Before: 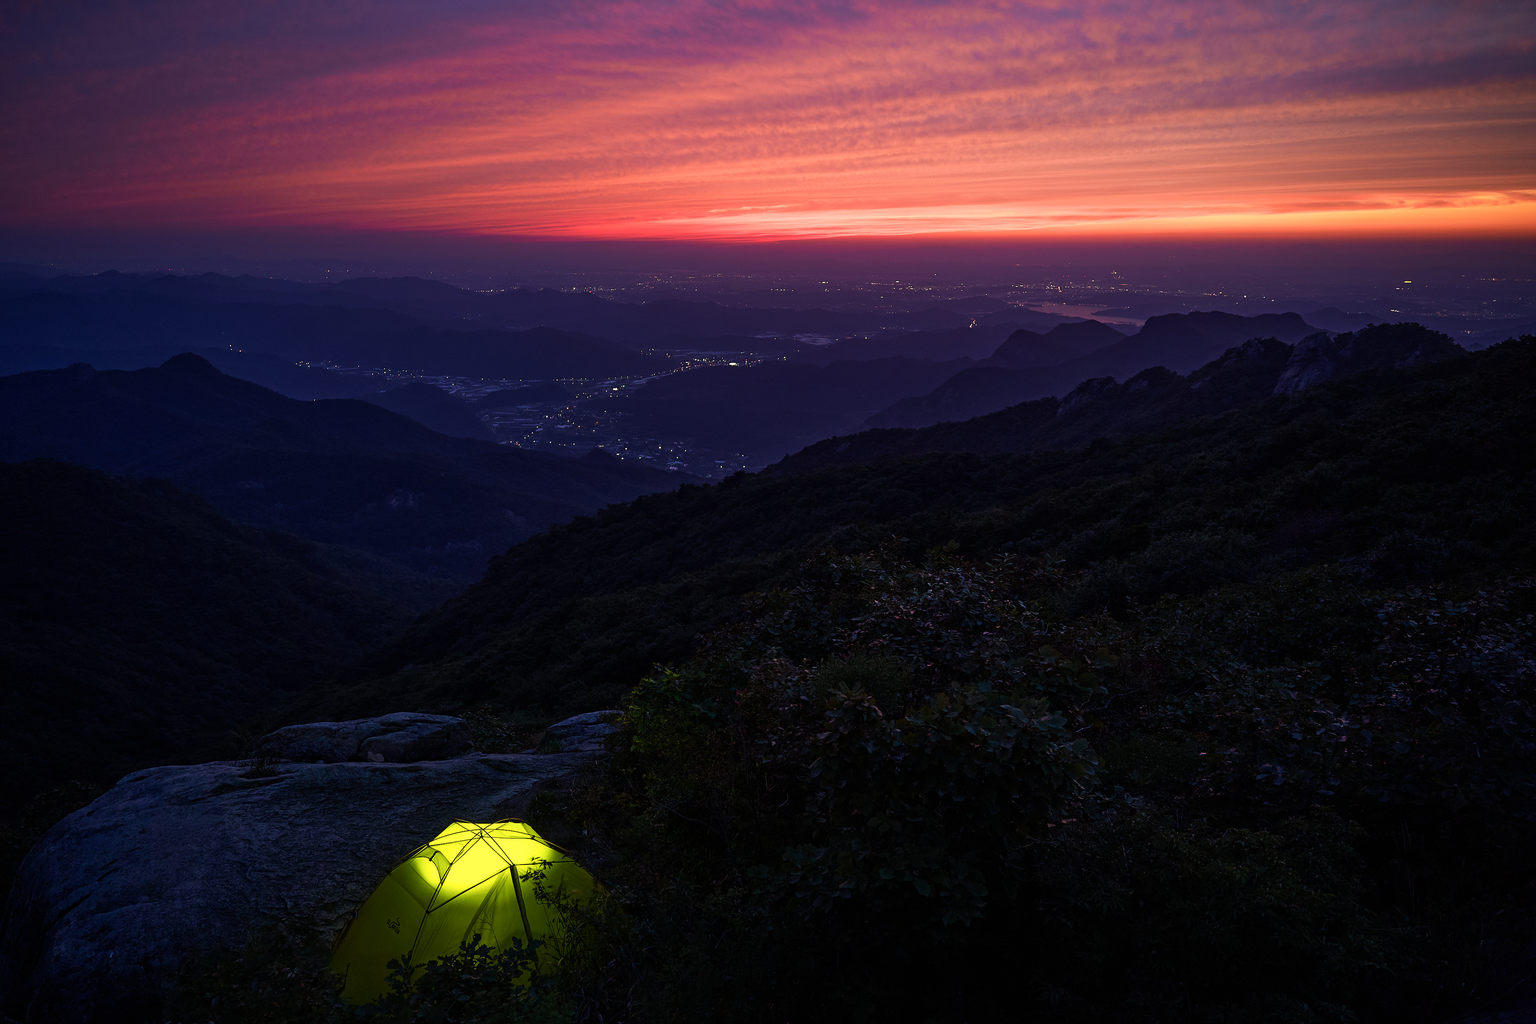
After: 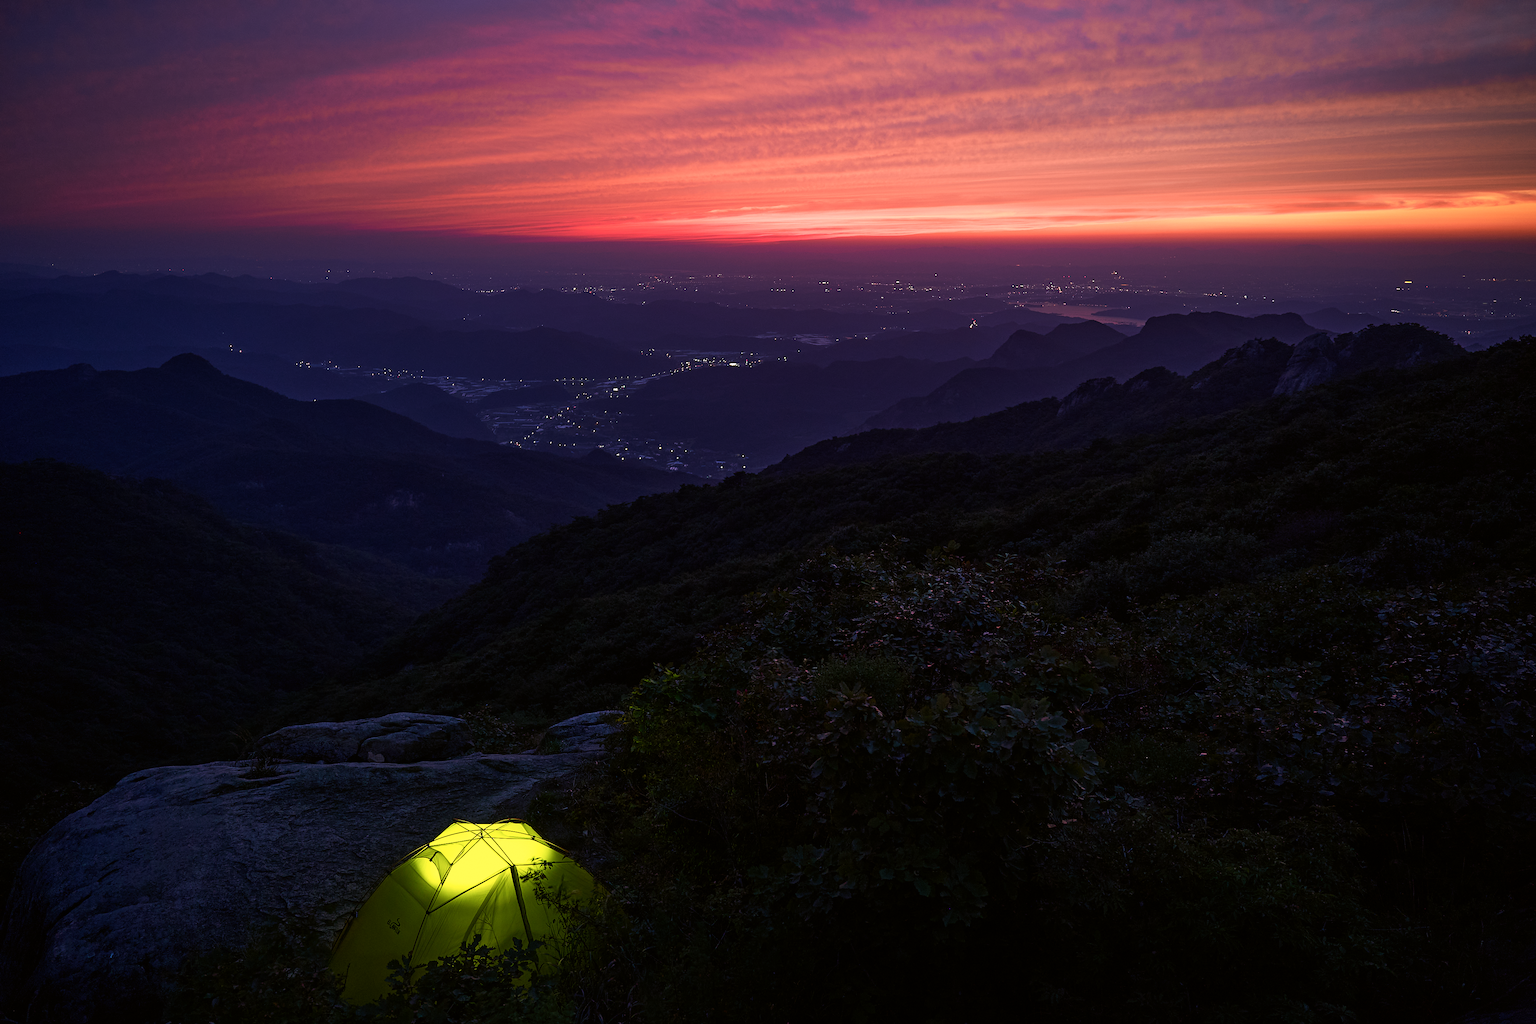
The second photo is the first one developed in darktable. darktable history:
color correction: highlights a* 3.07, highlights b* -1.01, shadows a* -0.095, shadows b* 2.12, saturation 0.98
